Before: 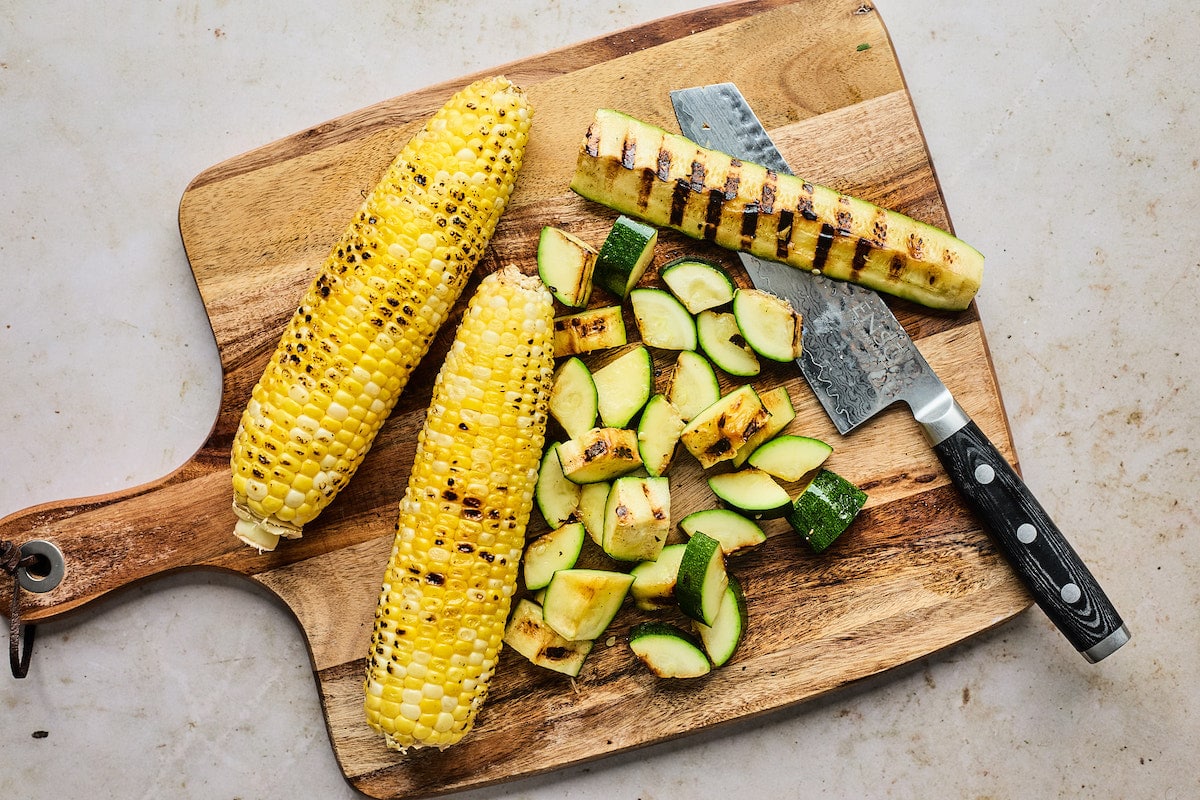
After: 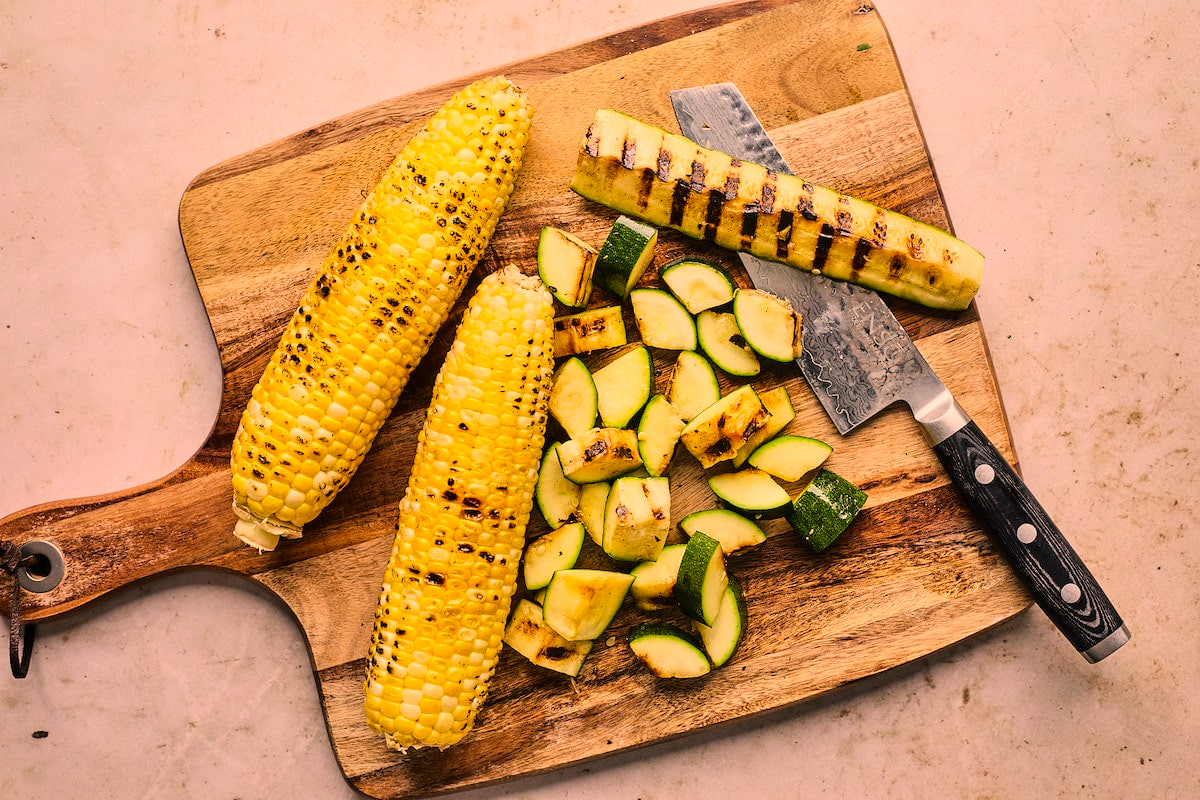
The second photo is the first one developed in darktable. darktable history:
color correction: highlights a* 22.51, highlights b* 22.51
